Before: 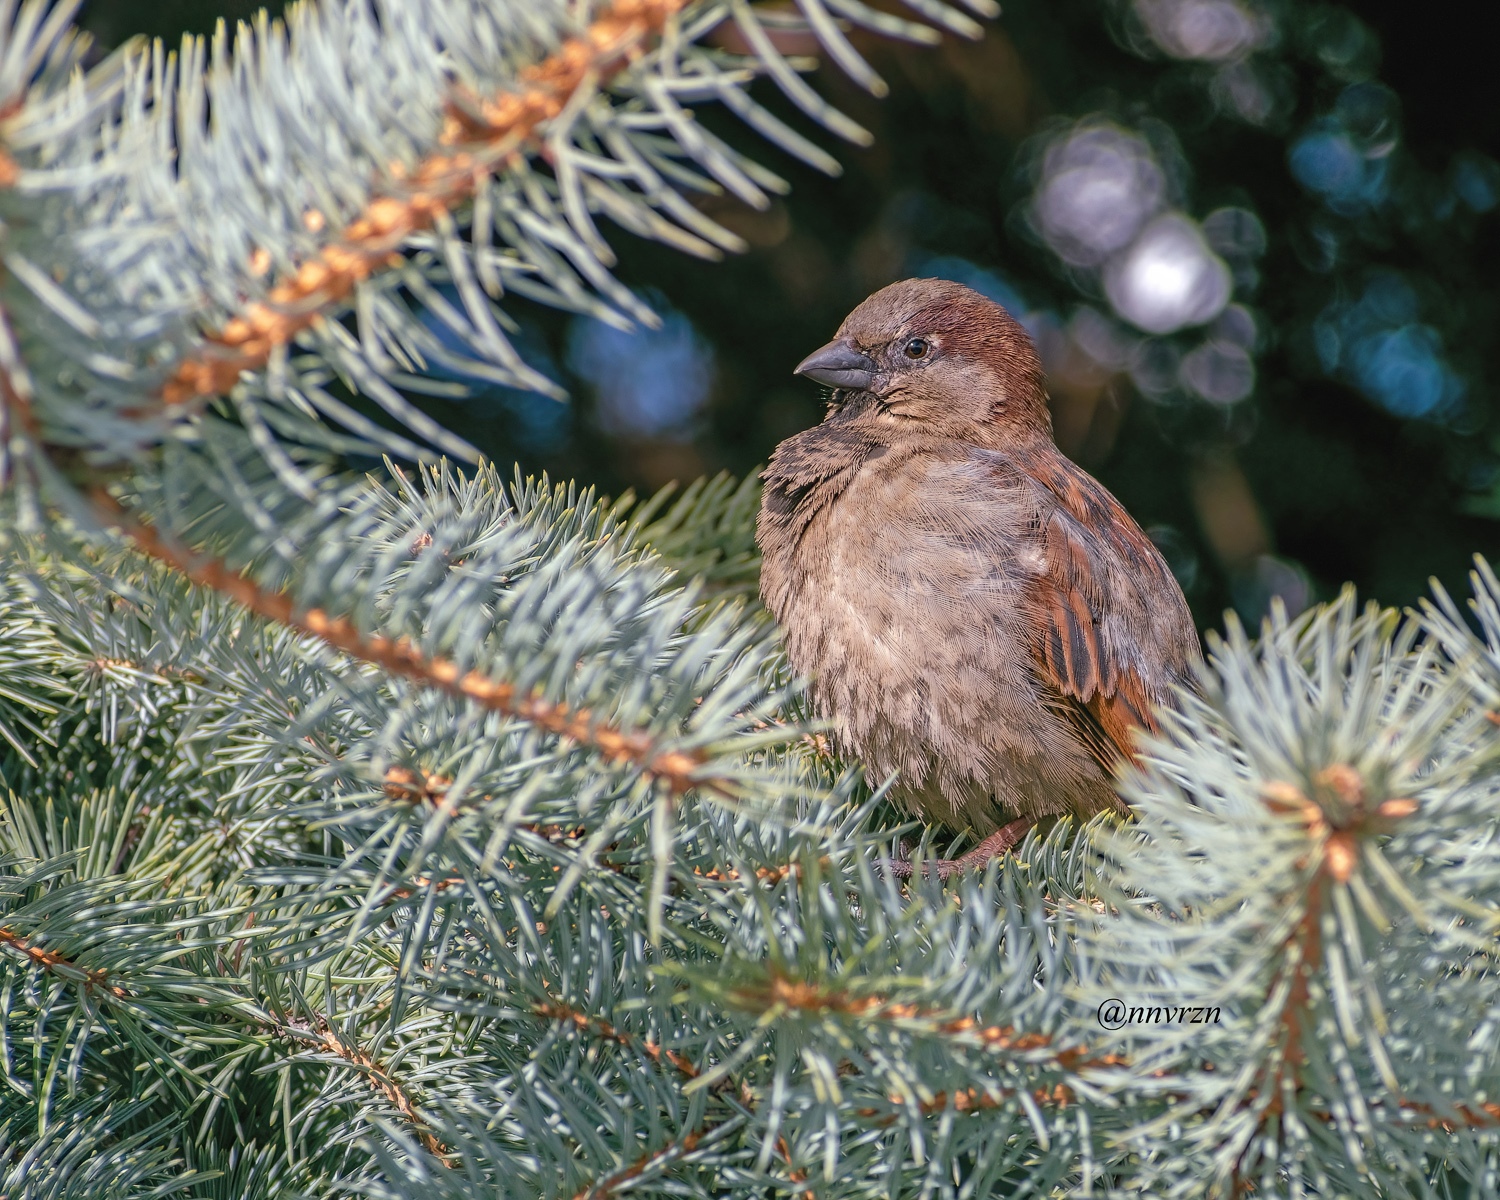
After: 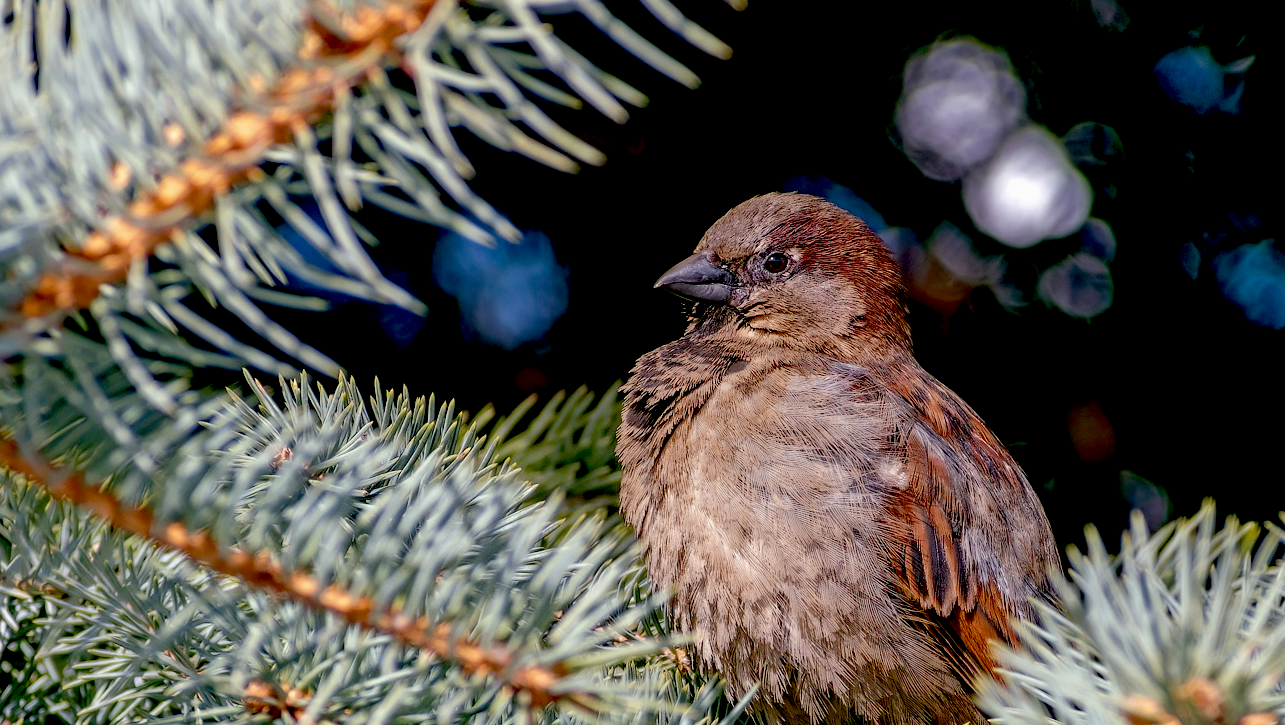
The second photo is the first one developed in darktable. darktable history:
crop and rotate: left 9.345%, top 7.22%, right 4.982%, bottom 32.331%
exposure: black level correction 0.056, exposure -0.039 EV, compensate highlight preservation false
